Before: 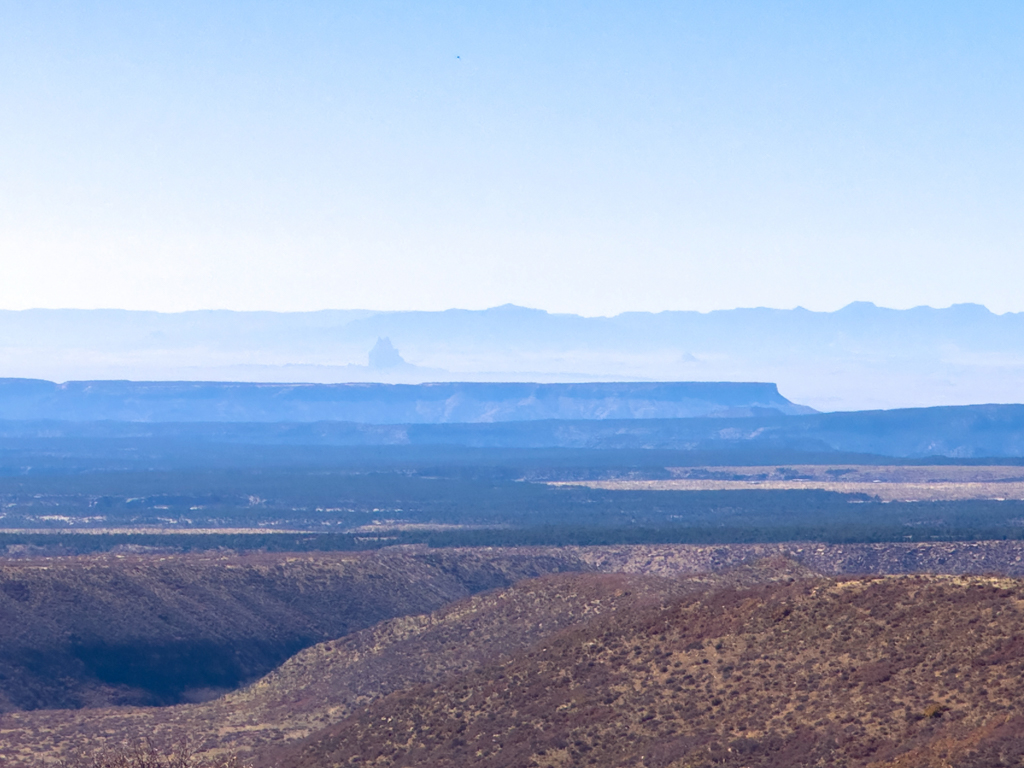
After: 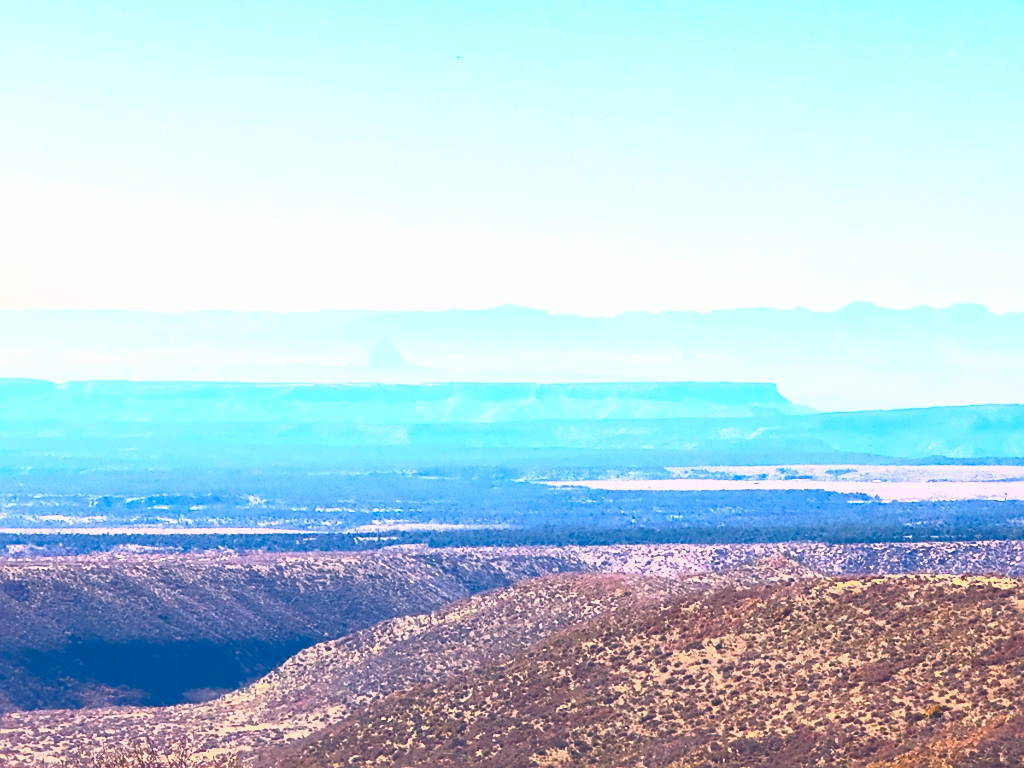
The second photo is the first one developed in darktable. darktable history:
exposure: black level correction -0.015, exposure -0.132 EV, compensate highlight preservation false
color correction: highlights a* 4.01, highlights b* 4.98, shadows a* -8.24, shadows b* 4.63
sharpen: on, module defaults
contrast brightness saturation: contrast 0.997, brightness 0.983, saturation 0.981
